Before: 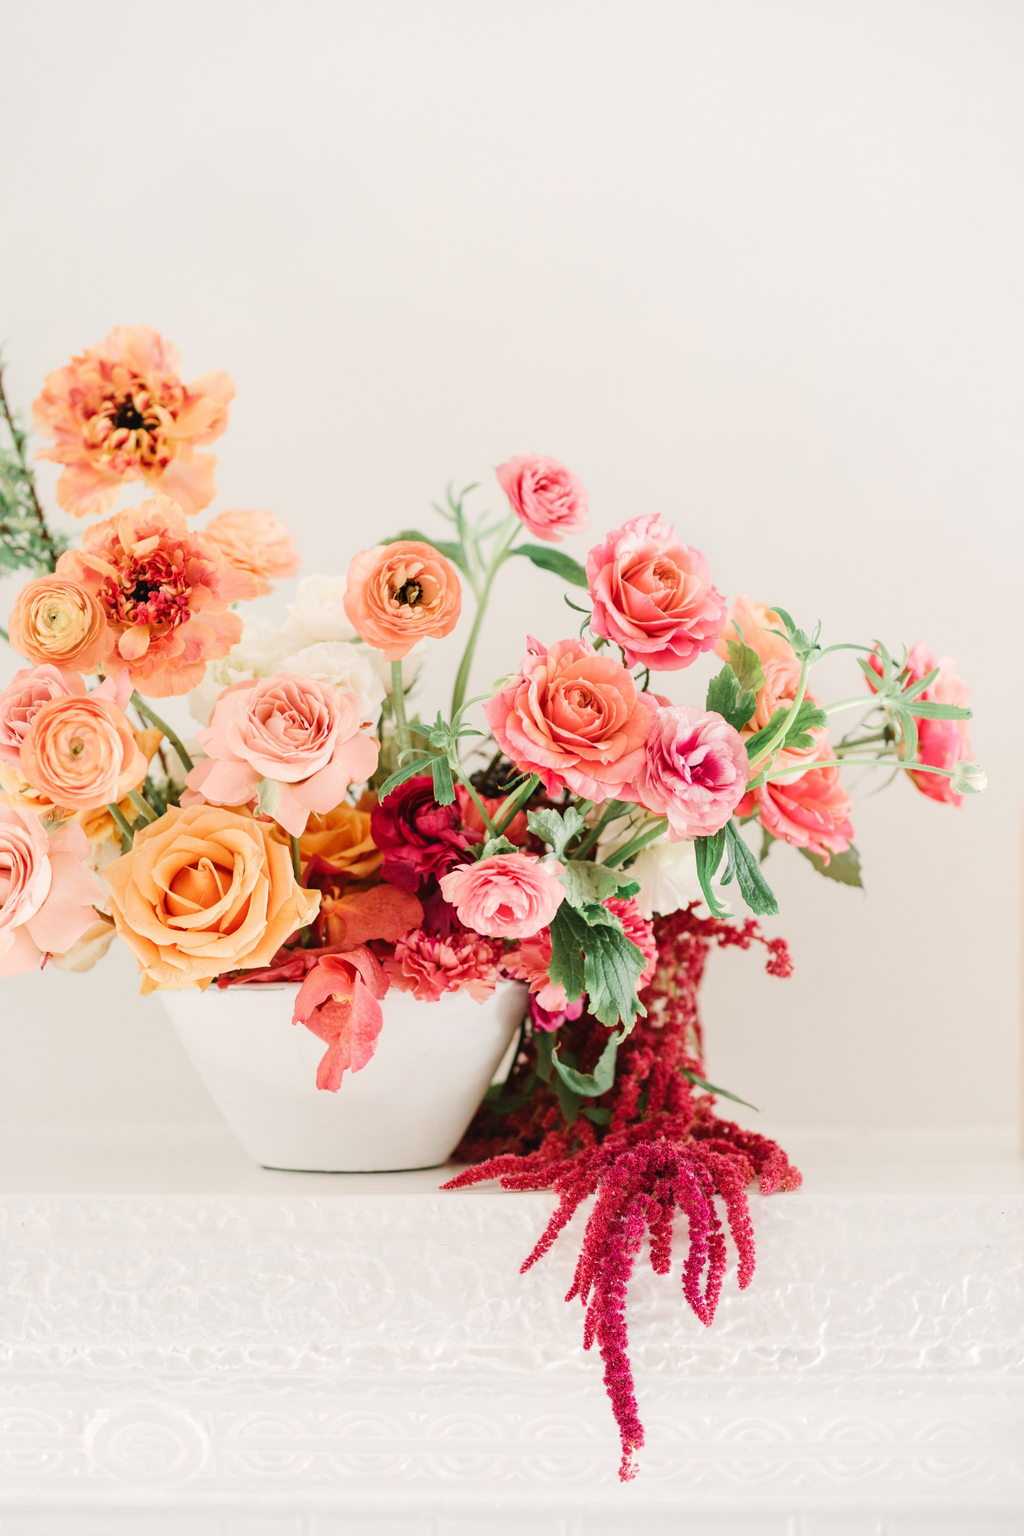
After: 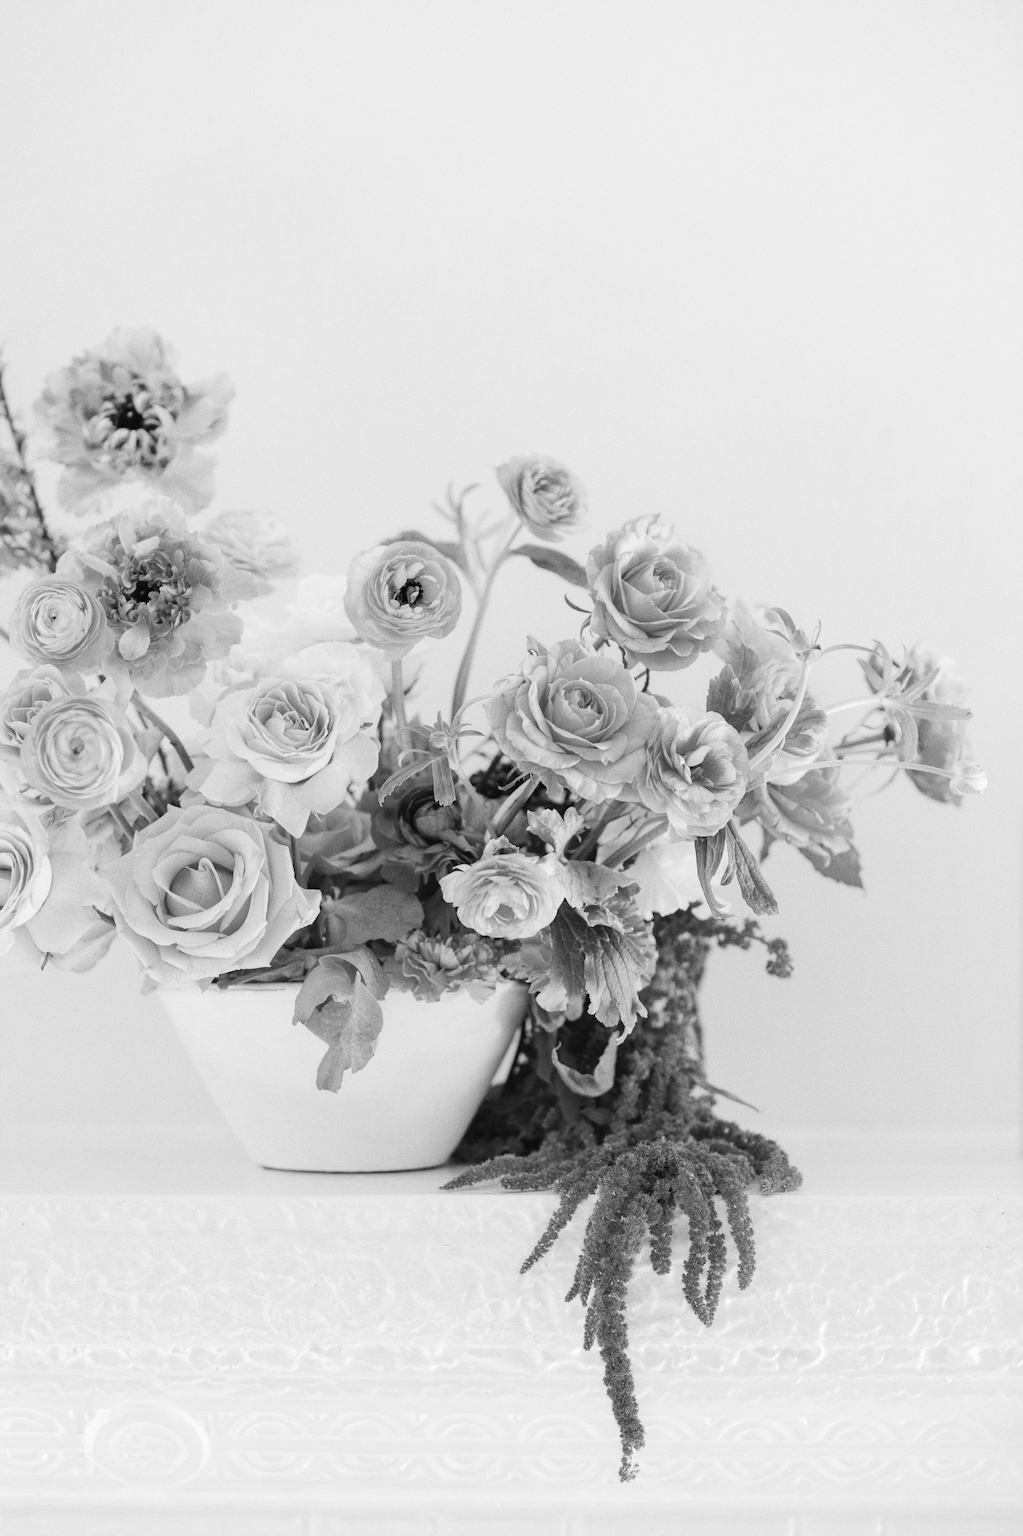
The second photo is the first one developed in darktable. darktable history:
grain: coarseness 3.21 ISO
monochrome: on, module defaults
